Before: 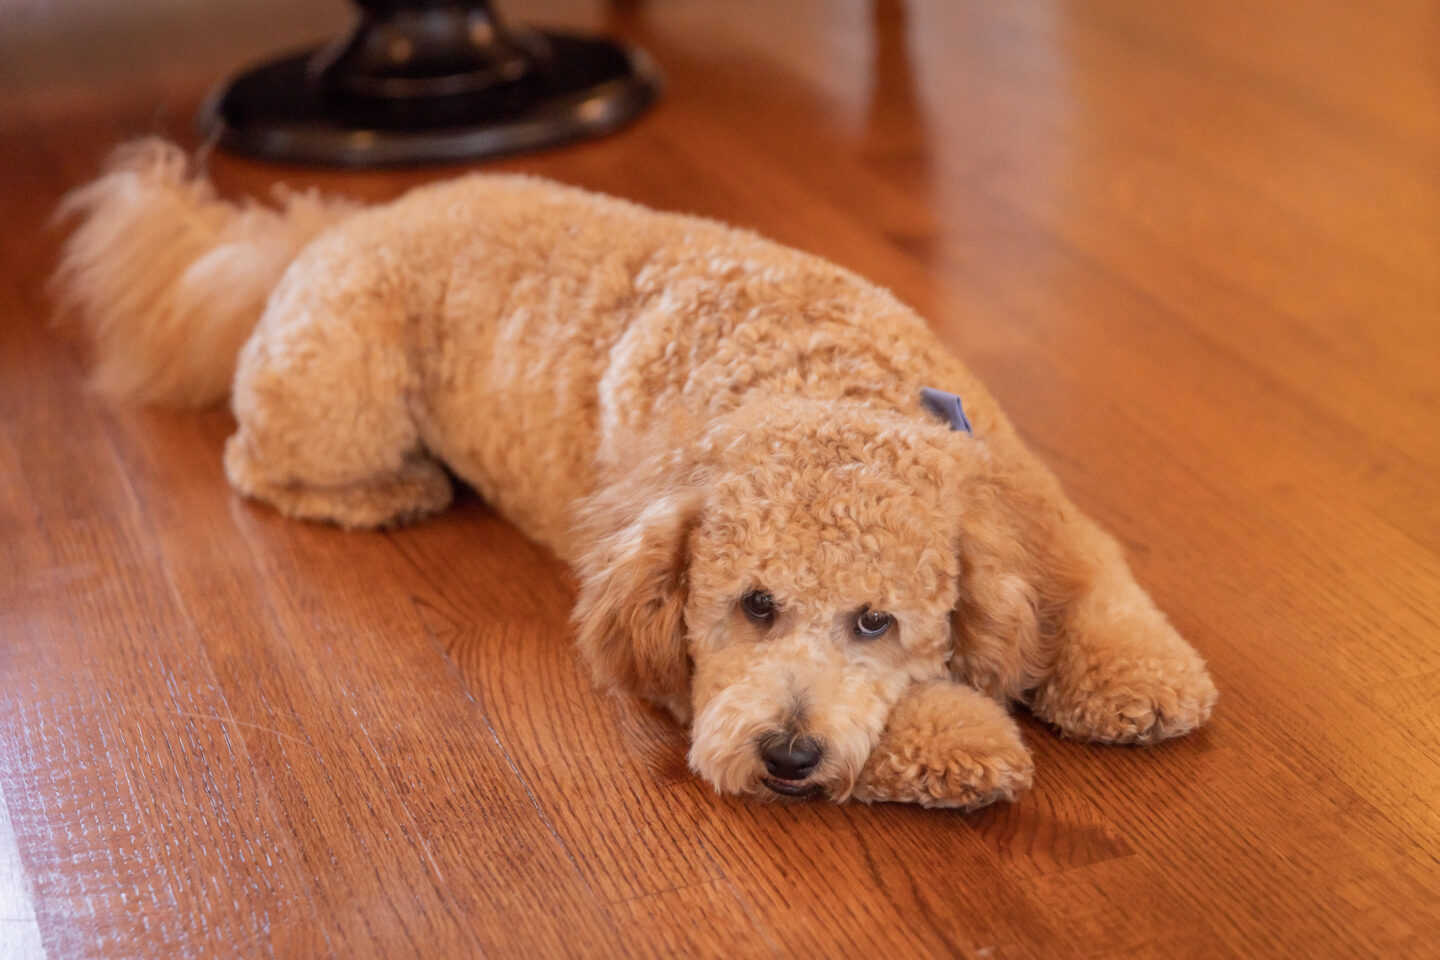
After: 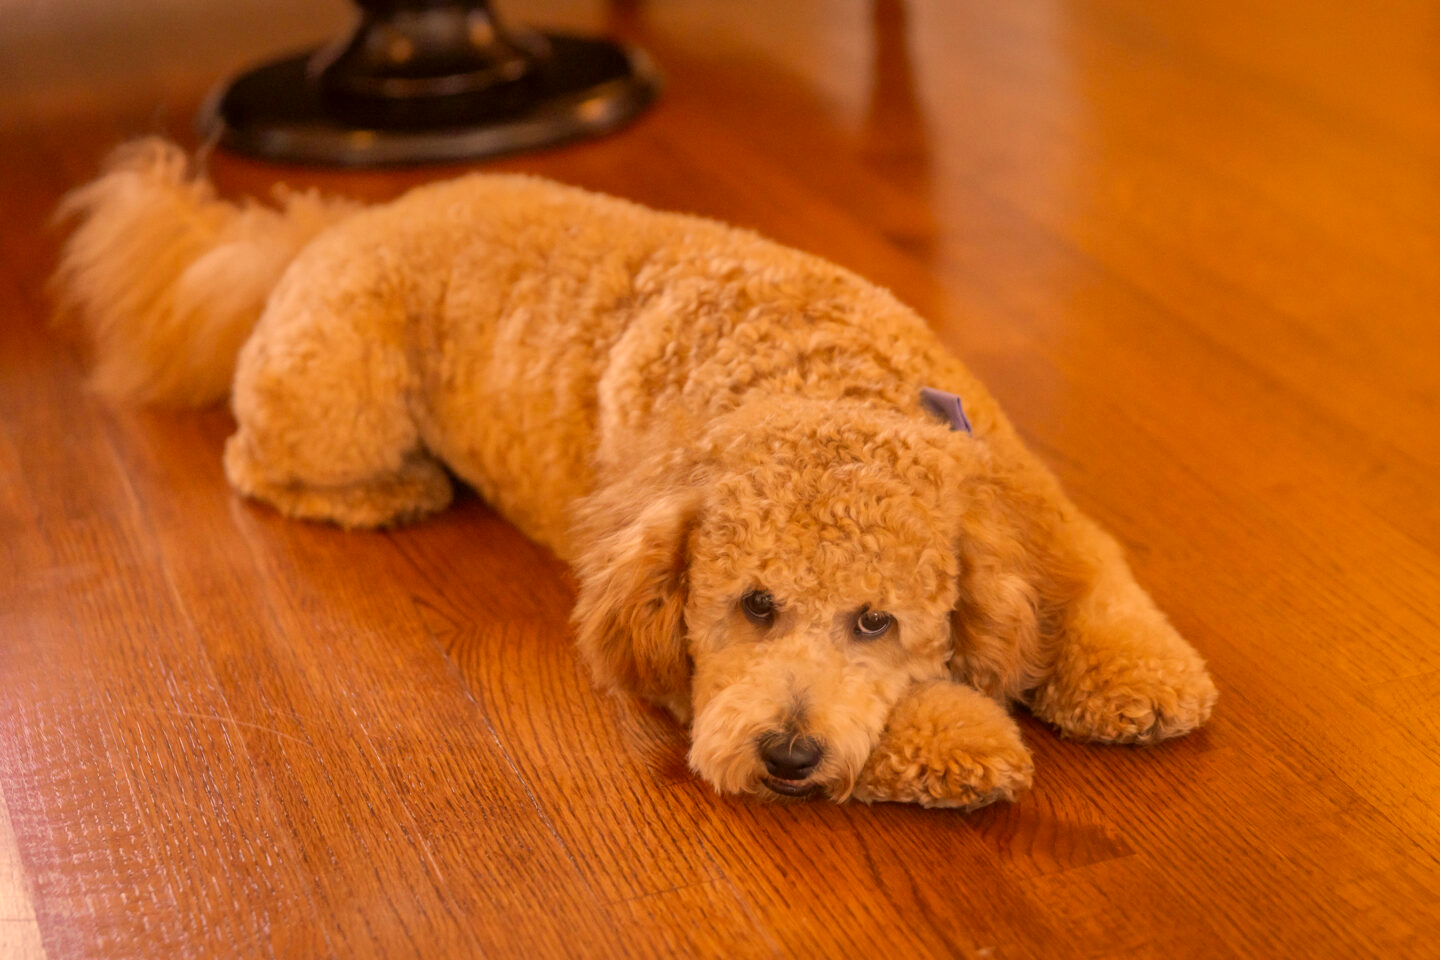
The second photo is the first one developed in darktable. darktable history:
color correction: highlights a* 17.94, highlights b* 35.39, shadows a* 1.48, shadows b* 6.42, saturation 1.01
shadows and highlights: shadows 40, highlights -60
velvia: on, module defaults
